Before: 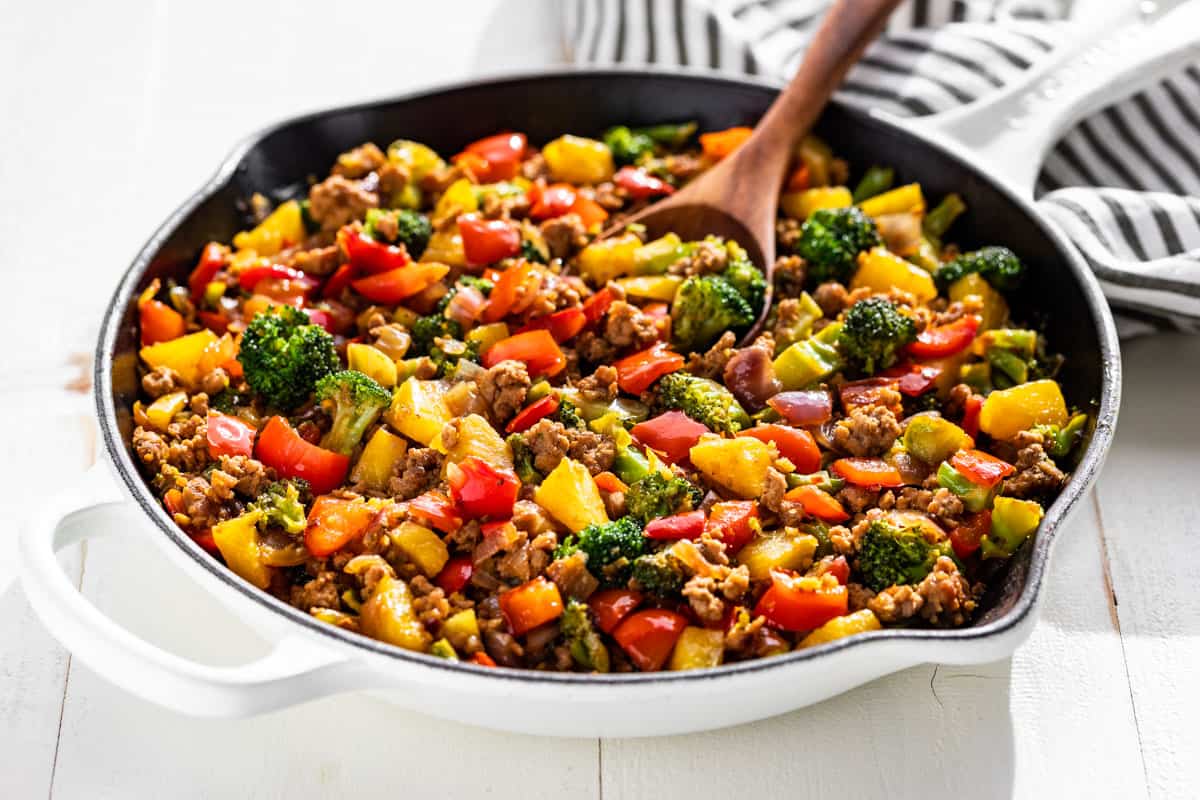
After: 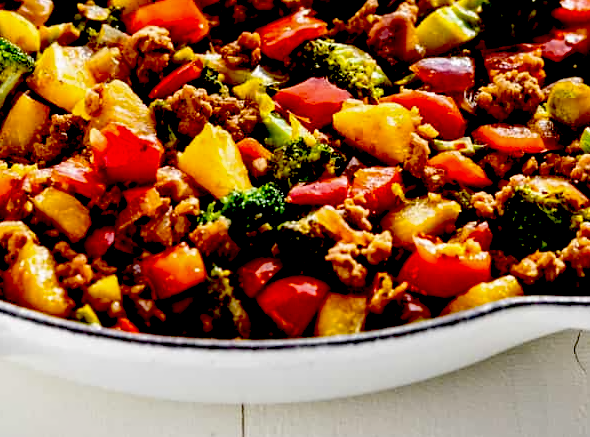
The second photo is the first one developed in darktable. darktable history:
crop: left 29.807%, top 41.812%, right 21.009%, bottom 3.47%
tone equalizer: on, module defaults
contrast equalizer: y [[0.5, 0.542, 0.583, 0.625, 0.667, 0.708], [0.5 ×6], [0.5 ×6], [0, 0.033, 0.067, 0.1, 0.133, 0.167], [0, 0.05, 0.1, 0.15, 0.2, 0.25]], mix 0.166
exposure: black level correction 0.1, exposure -0.087 EV, compensate highlight preservation false
